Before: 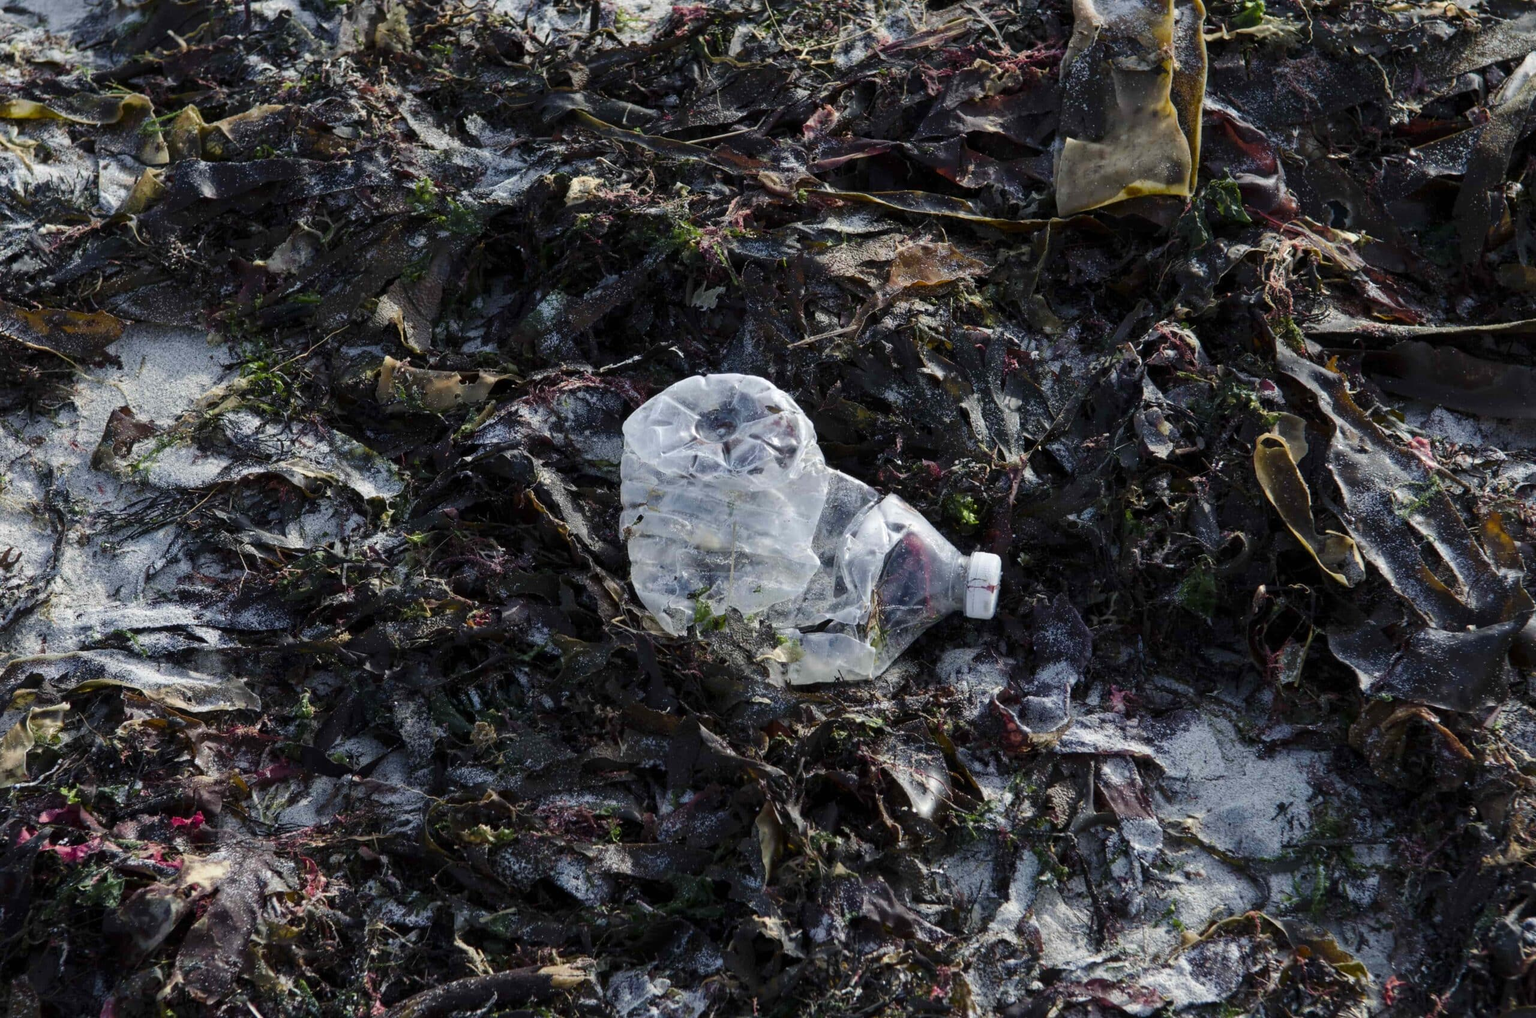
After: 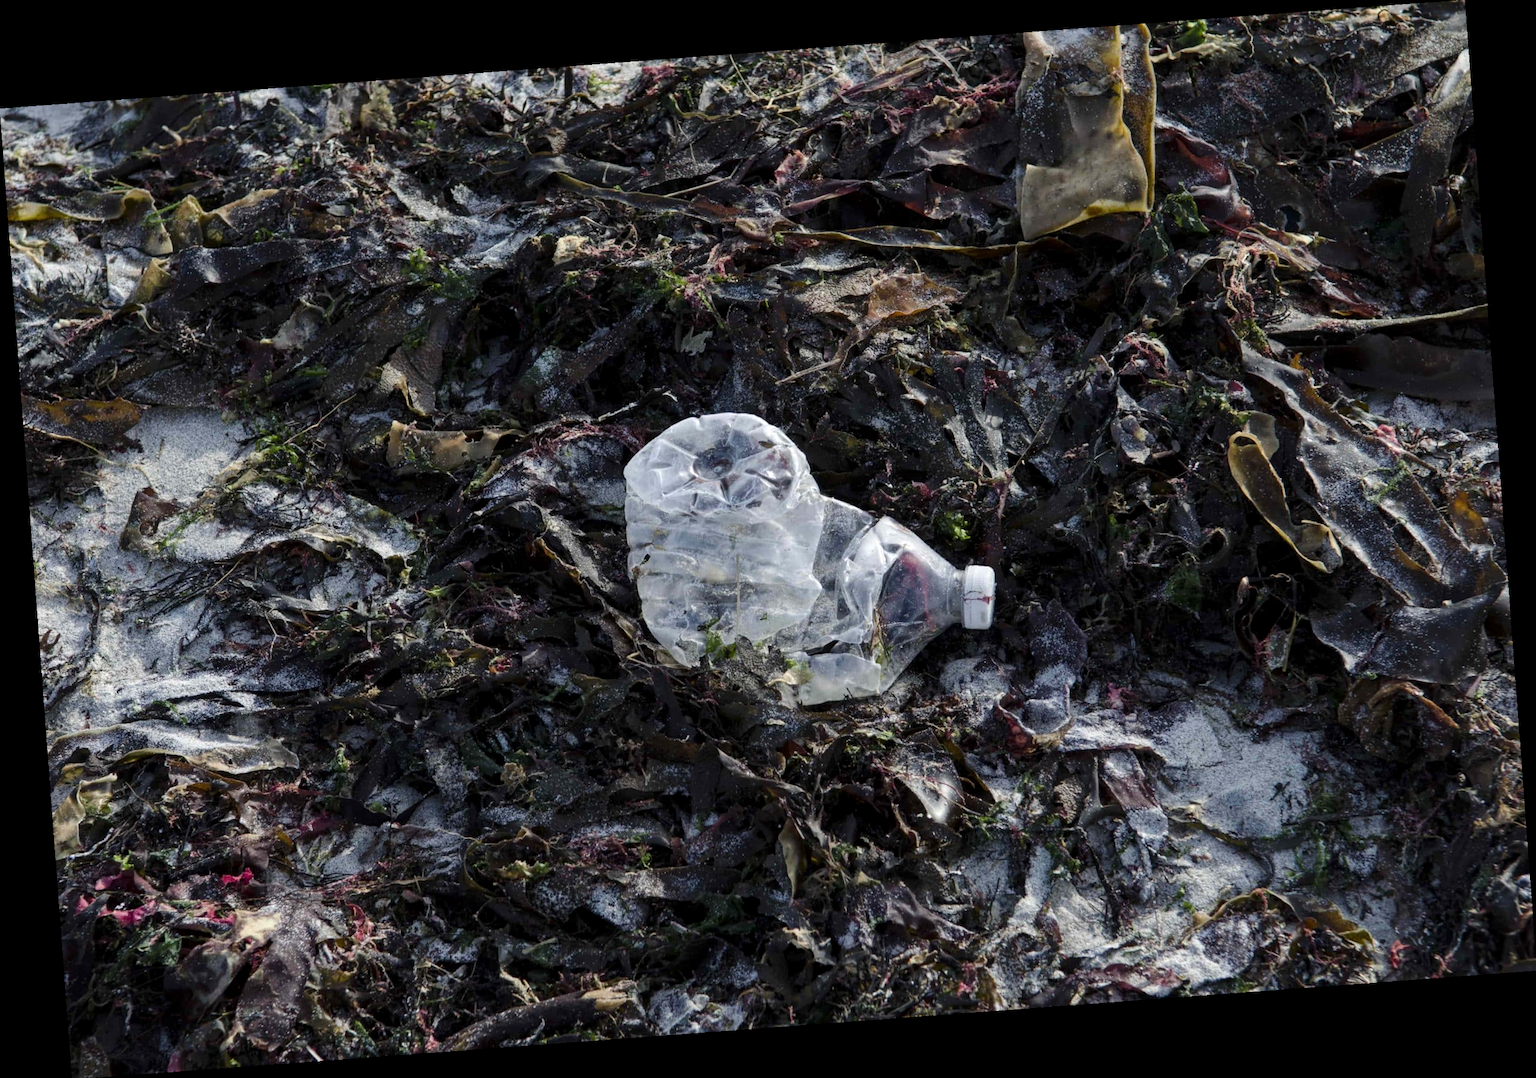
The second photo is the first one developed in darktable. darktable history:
local contrast: highlights 100%, shadows 100%, detail 120%, midtone range 0.2
rotate and perspective: rotation -4.25°, automatic cropping off
tone equalizer: on, module defaults
